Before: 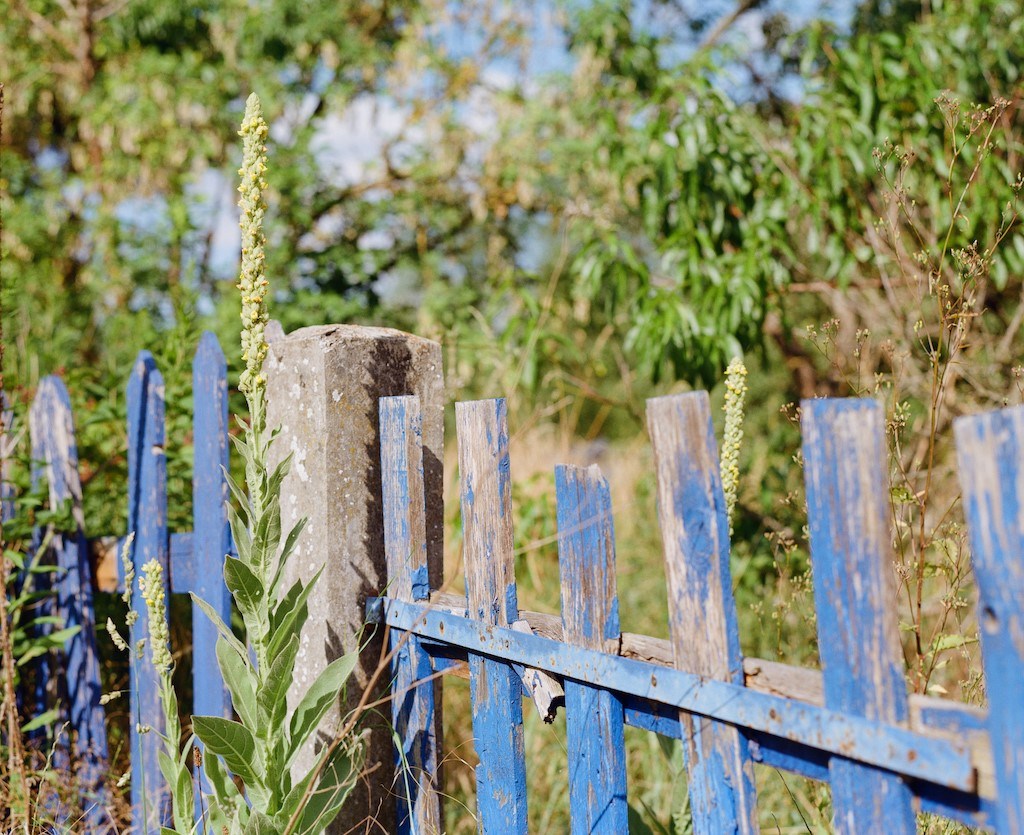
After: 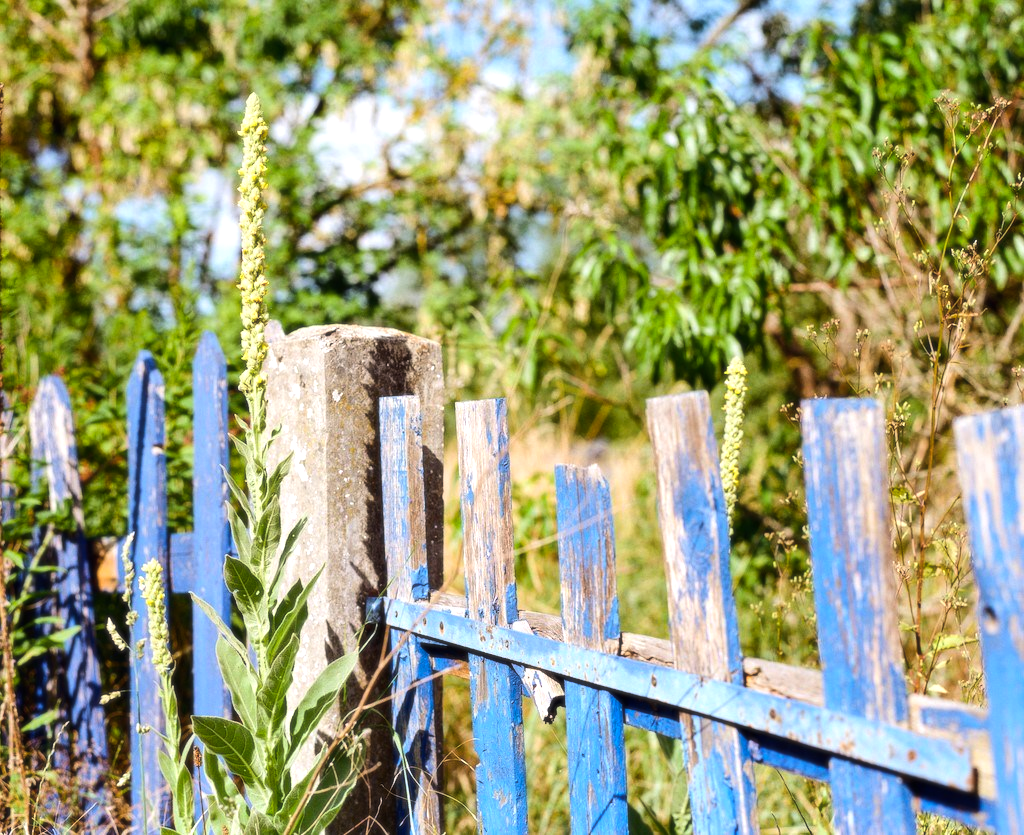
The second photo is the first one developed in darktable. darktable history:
tone equalizer: -8 EV -0.75 EV, -7 EV -0.7 EV, -6 EV -0.6 EV, -5 EV -0.4 EV, -3 EV 0.4 EV, -2 EV 0.6 EV, -1 EV 0.7 EV, +0 EV 0.75 EV, edges refinement/feathering 500, mask exposure compensation -1.57 EV, preserve details no
soften: size 10%, saturation 50%, brightness 0.2 EV, mix 10%
color balance rgb: perceptual saturation grading › global saturation 25%, global vibrance 10%
